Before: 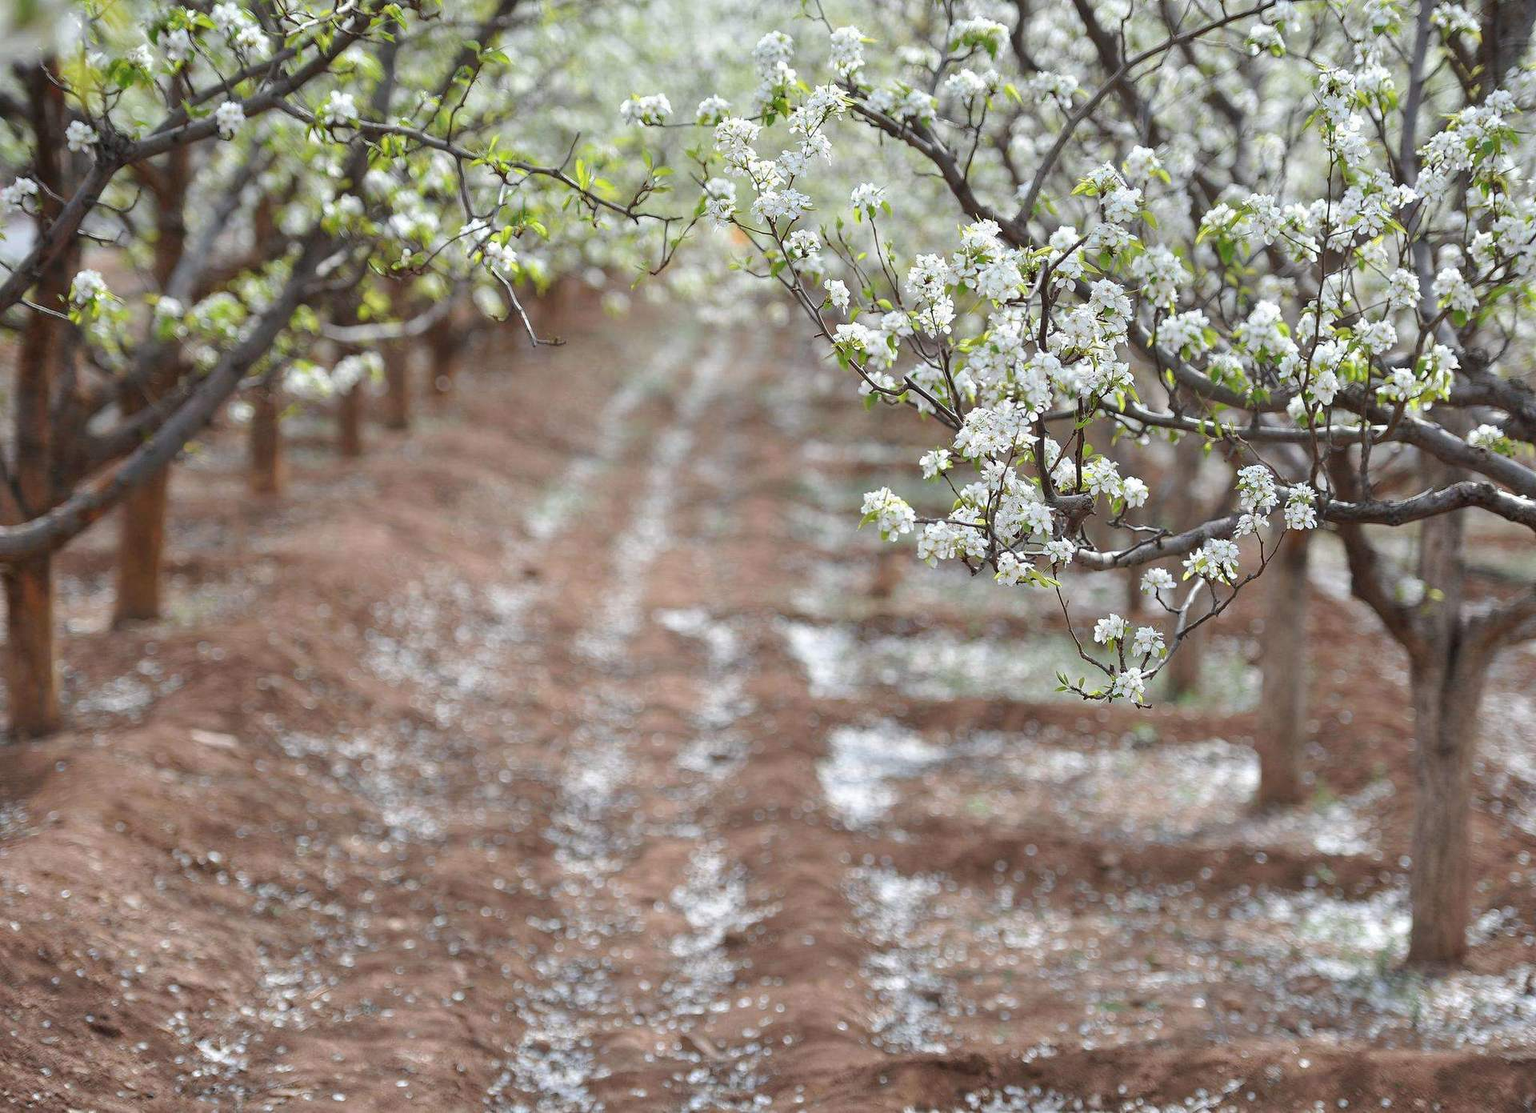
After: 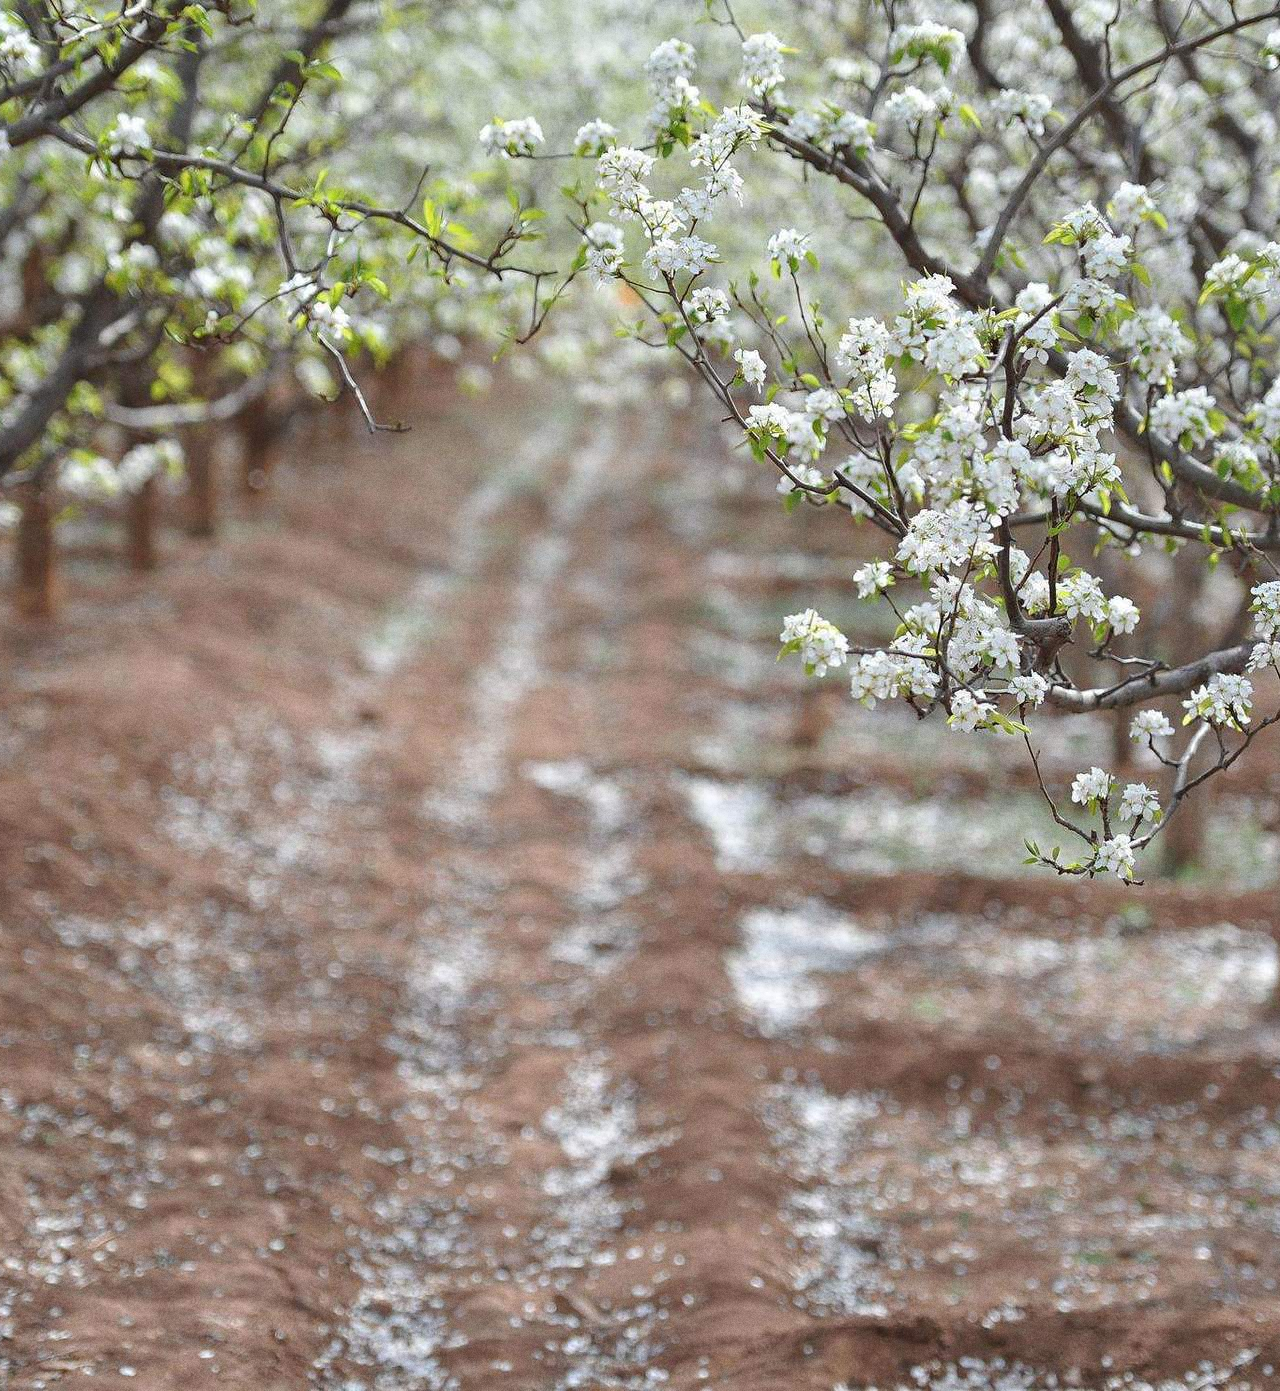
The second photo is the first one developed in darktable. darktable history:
crop and rotate: left 15.446%, right 17.836%
grain: coarseness 0.09 ISO
